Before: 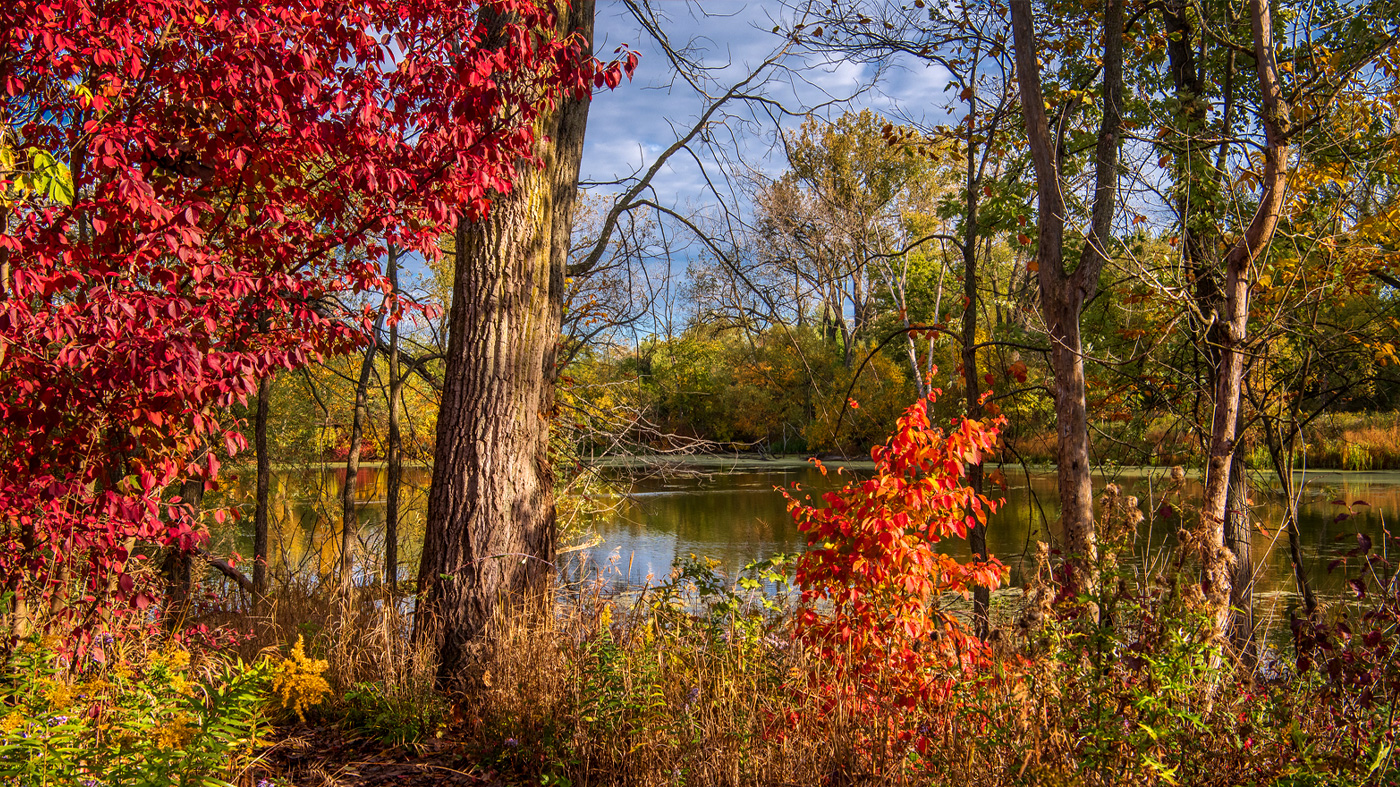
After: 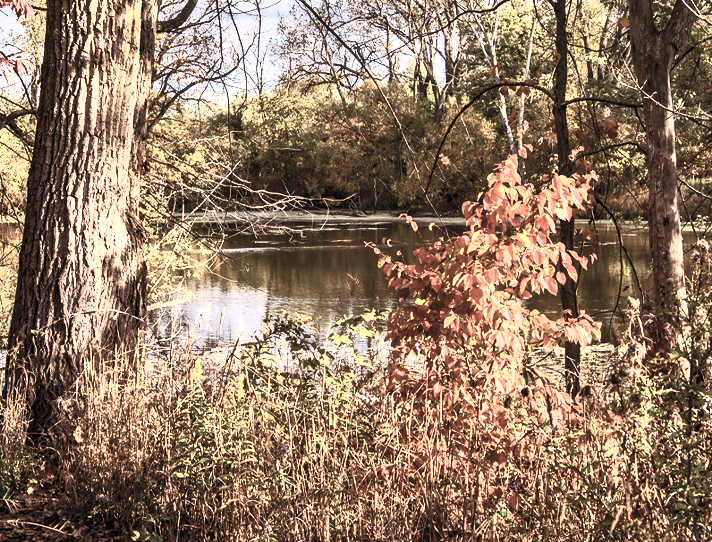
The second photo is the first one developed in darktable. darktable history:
color balance rgb: shadows lift › chroma 9.896%, shadows lift › hue 46.46°, perceptual saturation grading › global saturation 0.401%, global vibrance 11.164%
contrast brightness saturation: contrast 0.578, brightness 0.572, saturation -0.325
color correction: highlights a* 5.56, highlights b* 5.17, saturation 0.684
shadows and highlights: low approximation 0.01, soften with gaussian
crop and rotate: left 29.219%, top 31.058%, right 19.865%
exposure: exposure 0.128 EV, compensate highlight preservation false
tone equalizer: edges refinement/feathering 500, mask exposure compensation -1.57 EV, preserve details no
levels: levels [0.031, 0.5, 0.969]
